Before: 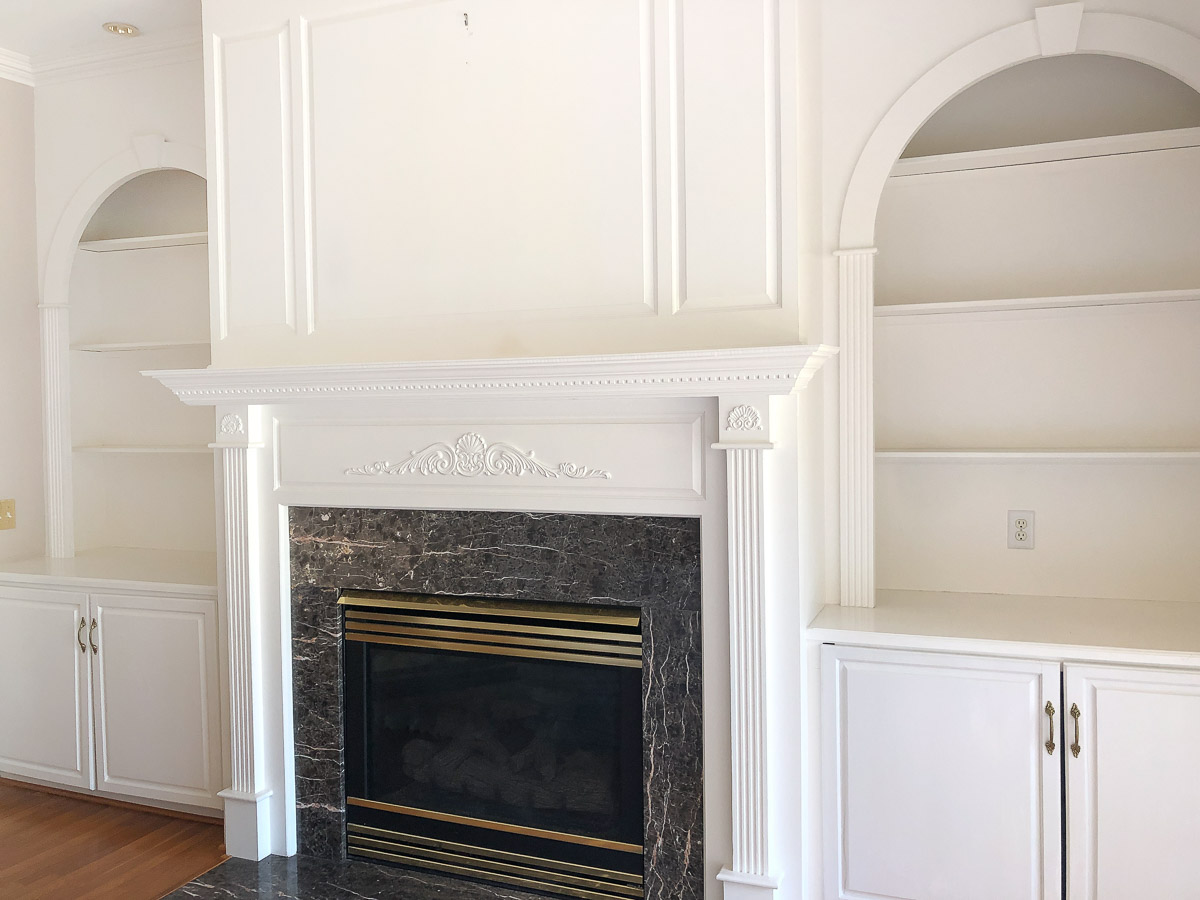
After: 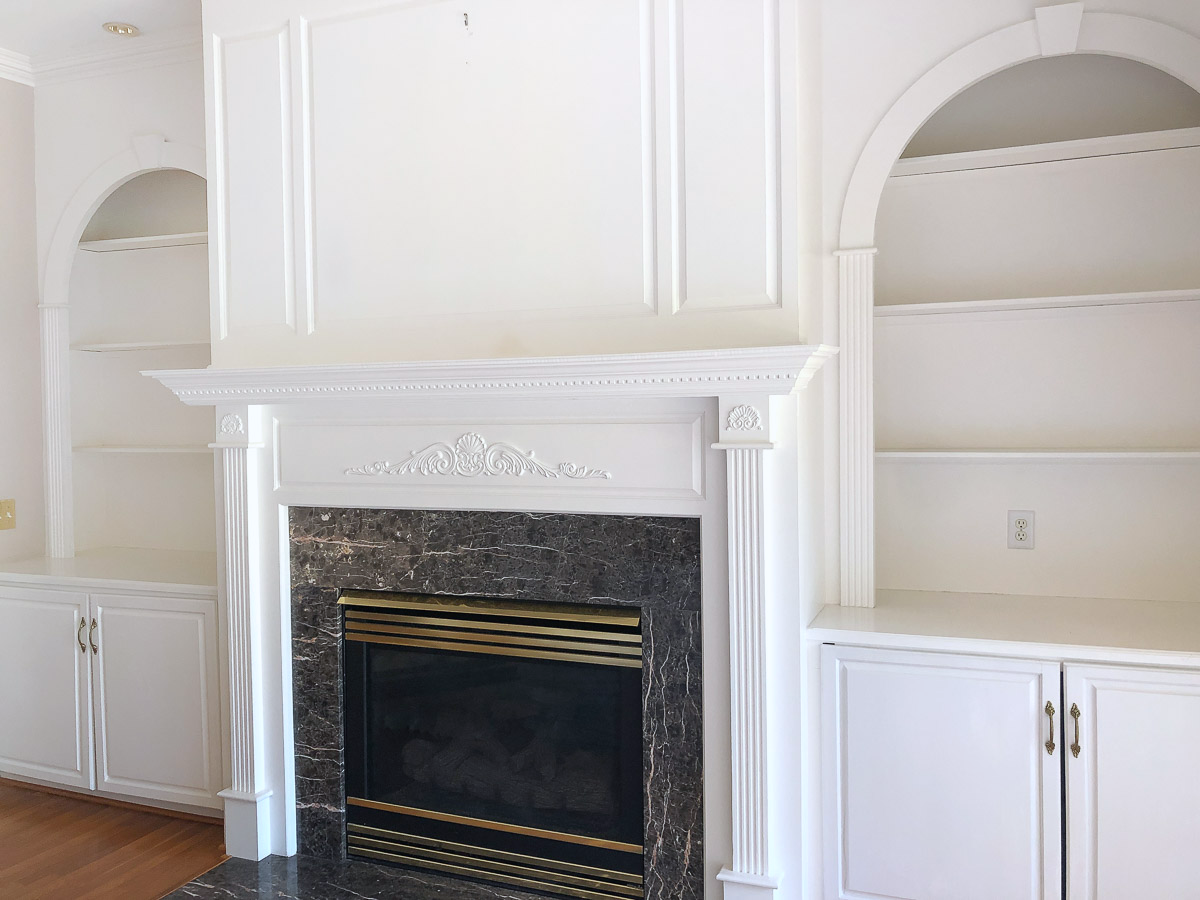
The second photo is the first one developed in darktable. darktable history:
white balance: red 0.98, blue 1.034
contrast brightness saturation: contrast -0.02, brightness -0.01, saturation 0.03
